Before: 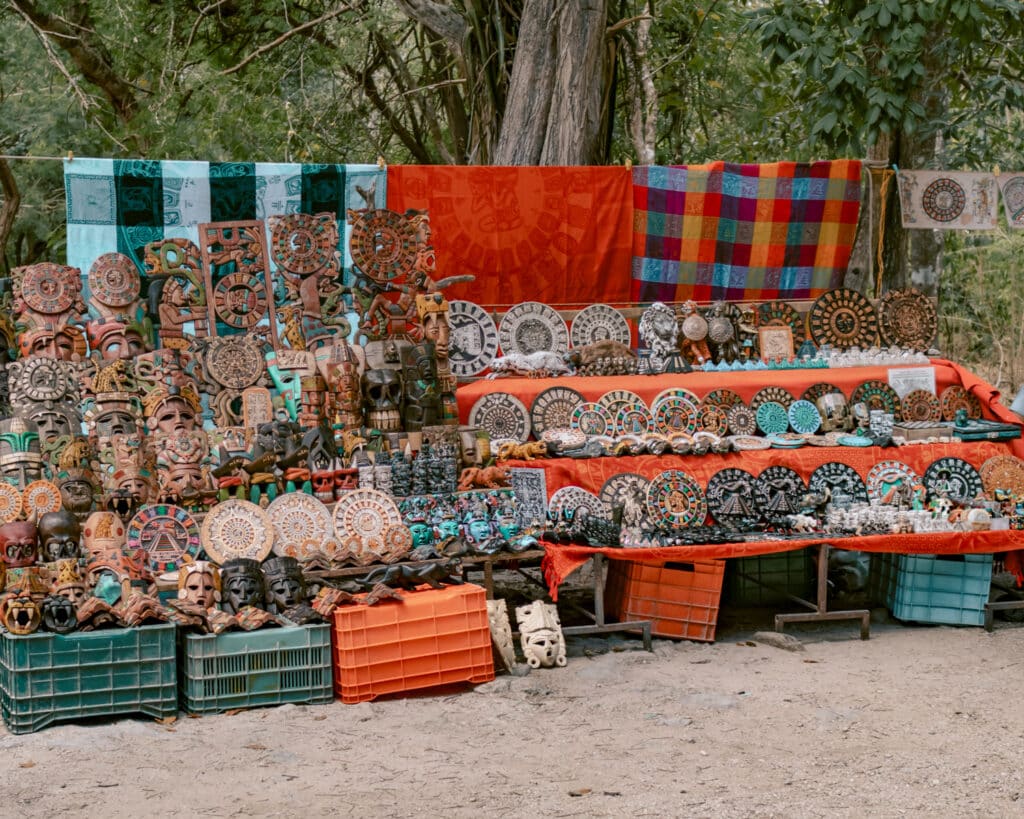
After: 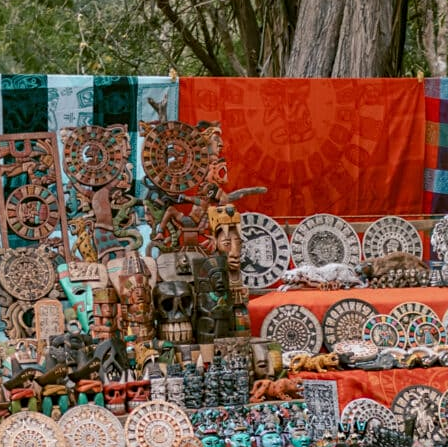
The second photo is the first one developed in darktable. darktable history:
crop: left 20.337%, top 10.803%, right 35.911%, bottom 34.604%
sharpen: amount 0.2
